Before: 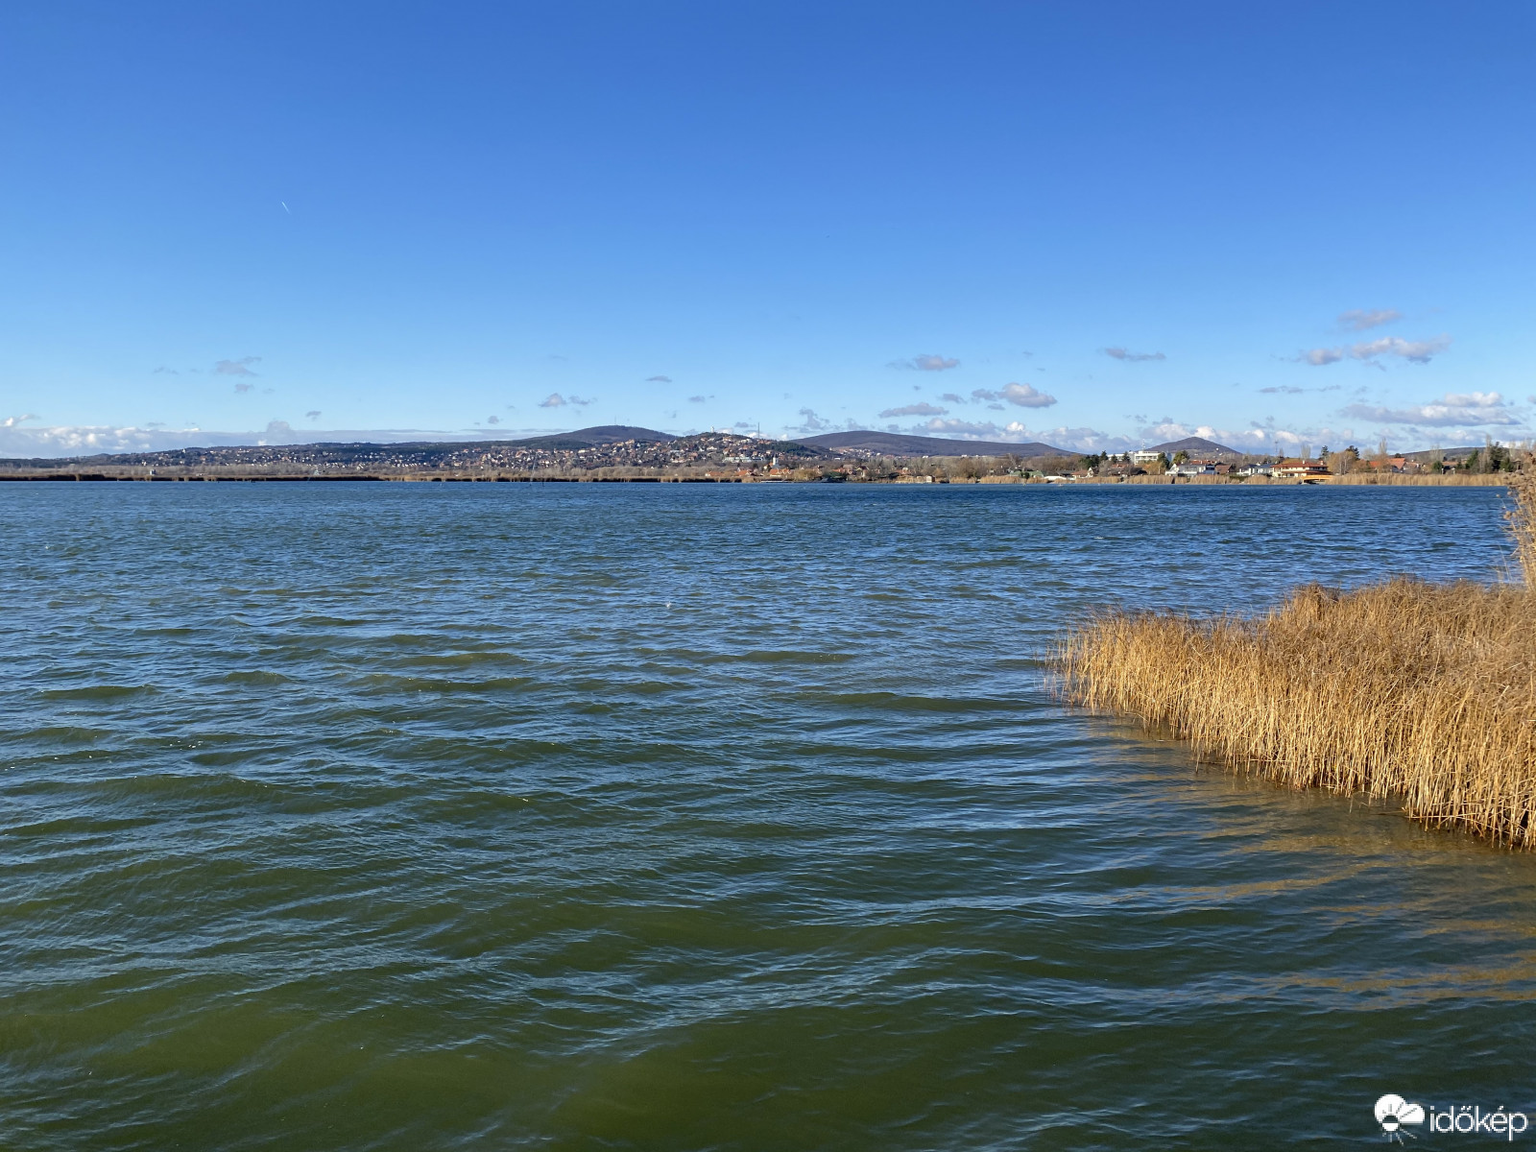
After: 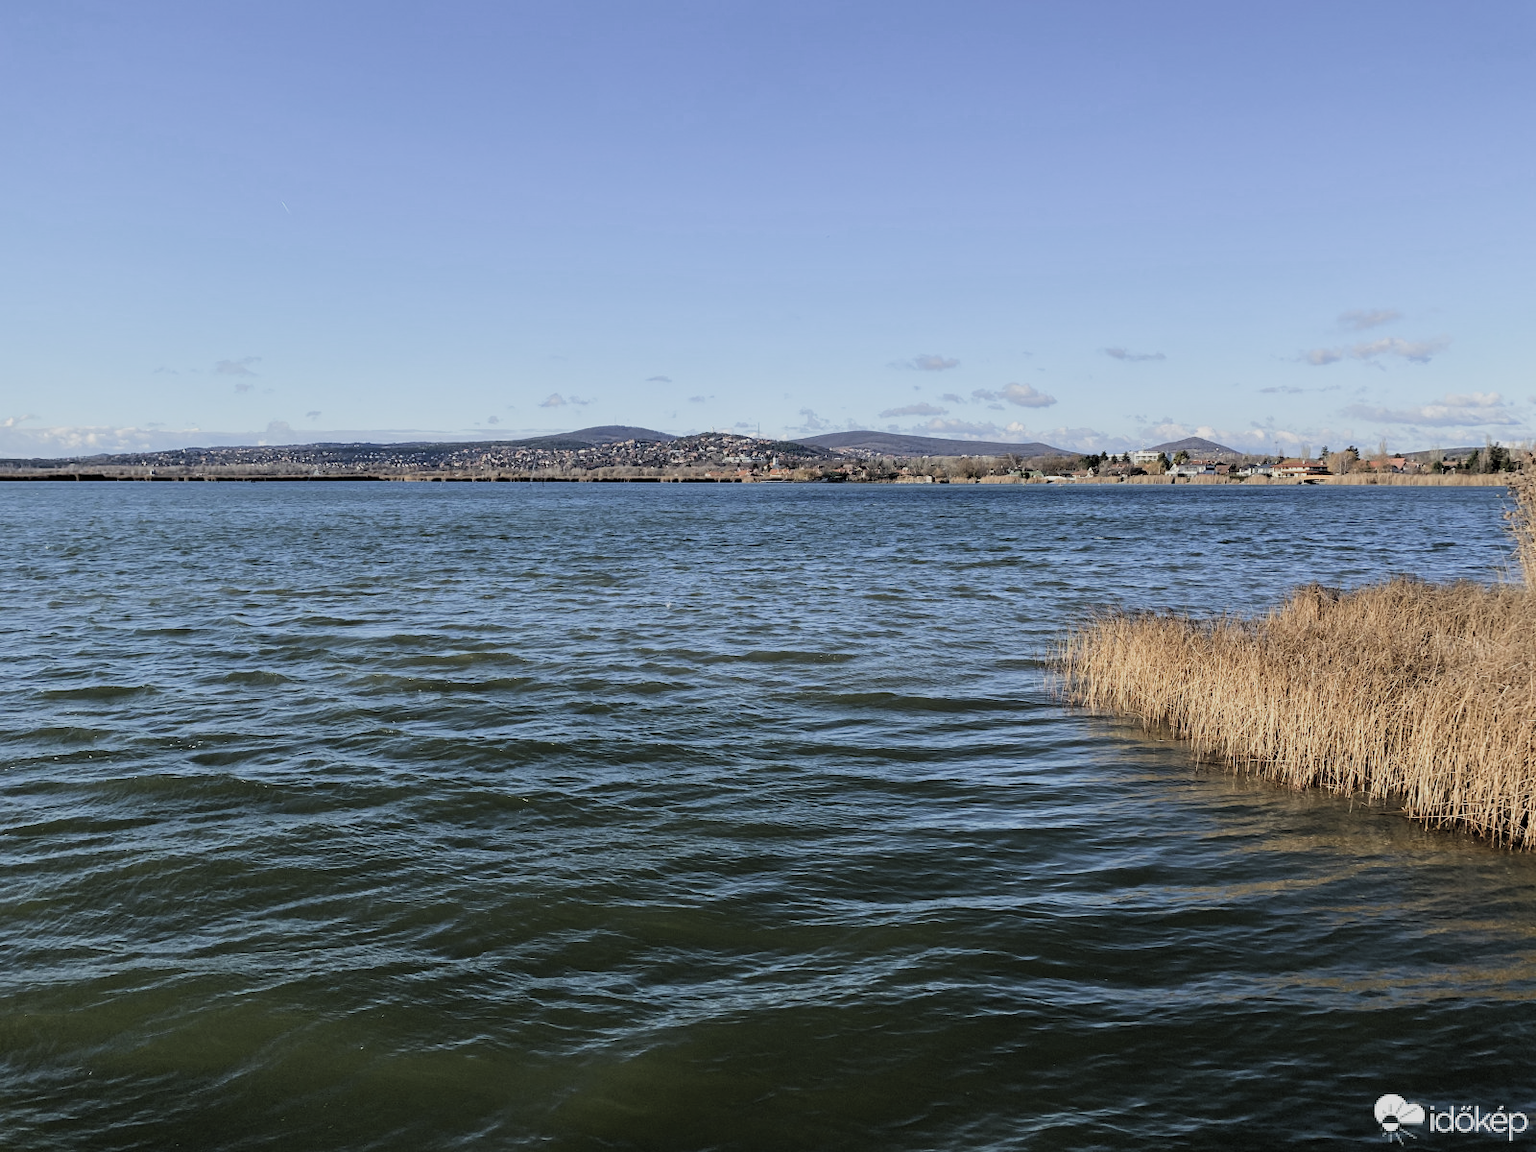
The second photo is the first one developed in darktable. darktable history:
filmic rgb: black relative exposure -5.08 EV, white relative exposure 3.97 EV, hardness 2.88, contrast 1.3, highlights saturation mix -10.52%, color science v5 (2021), contrast in shadows safe, contrast in highlights safe
